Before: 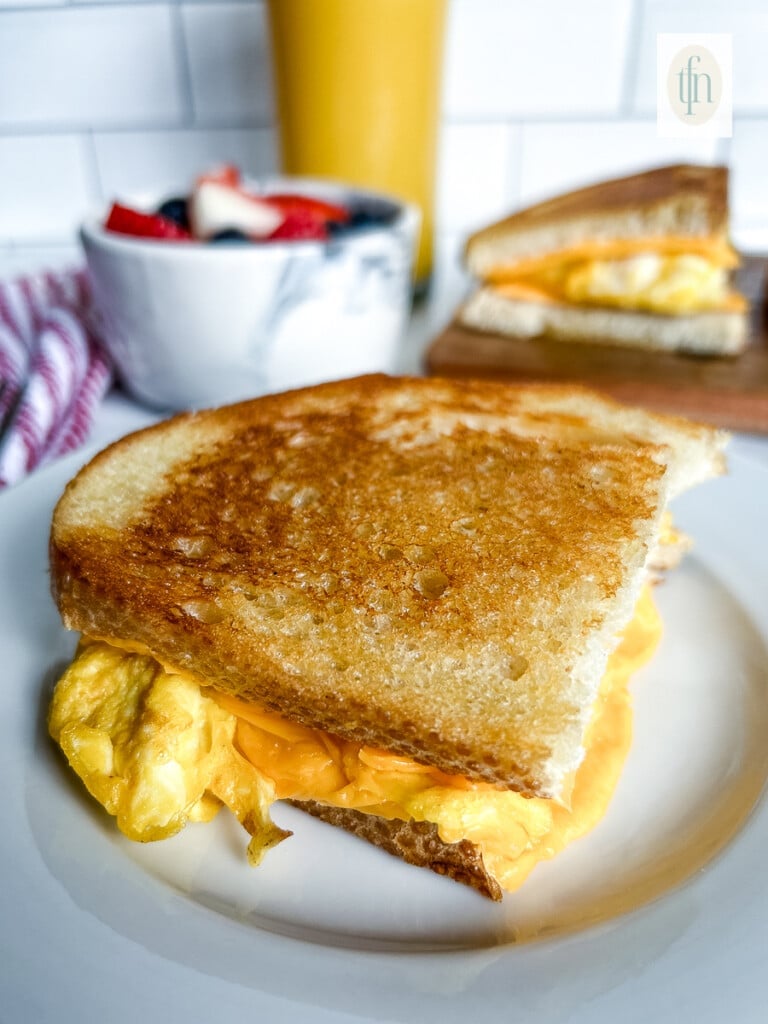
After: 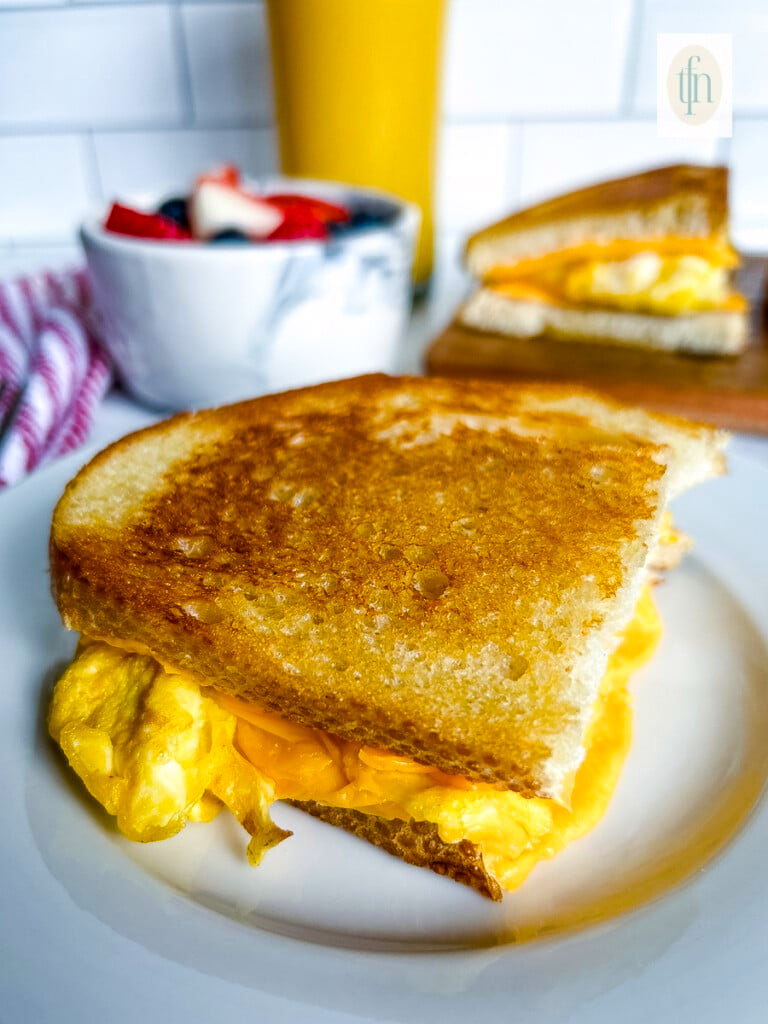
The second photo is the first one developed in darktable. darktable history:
color balance rgb: highlights gain › chroma 0.128%, highlights gain › hue 330.17°, linear chroma grading › global chroma 7.954%, perceptual saturation grading › global saturation 29.378%
